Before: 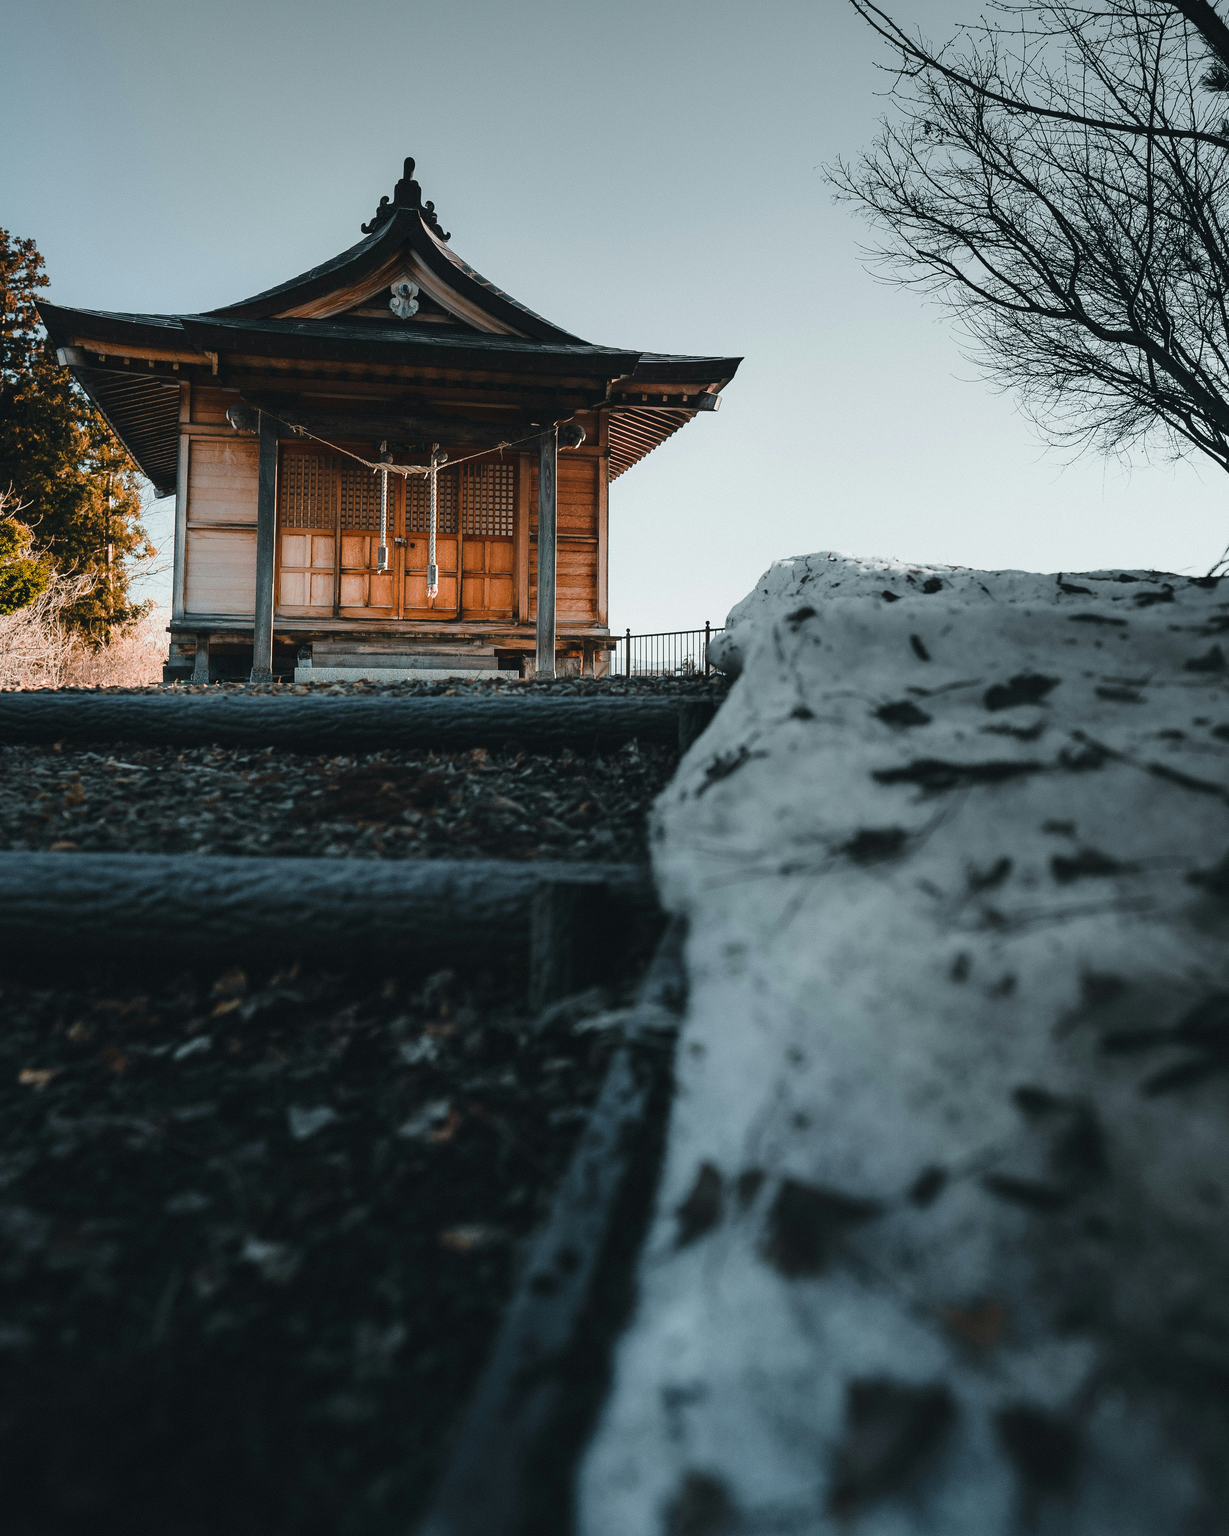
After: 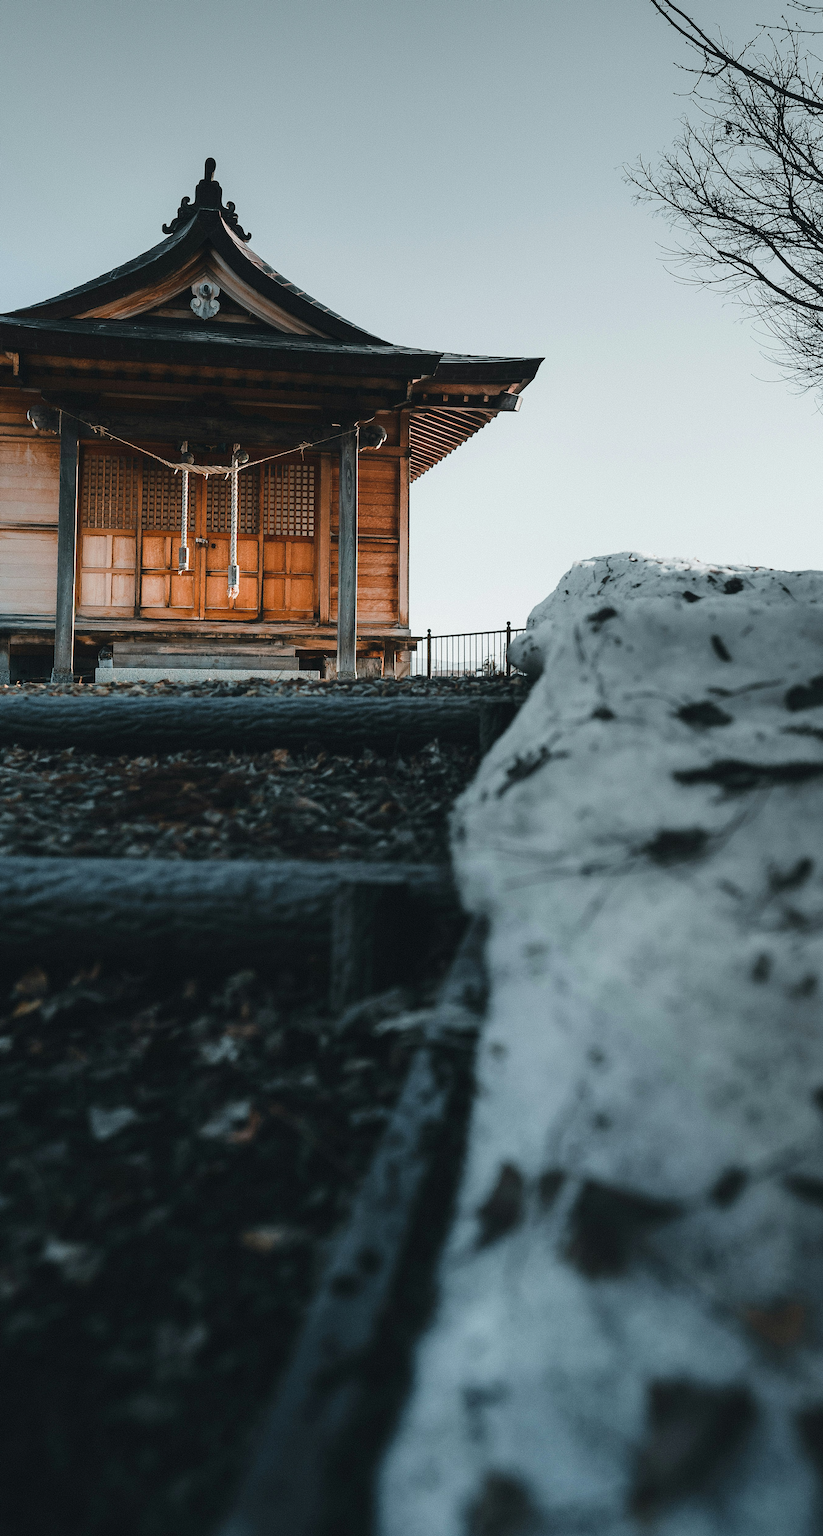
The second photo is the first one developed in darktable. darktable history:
crop and rotate: left 16.23%, right 16.737%
base curve: curves: ch0 [(0, 0) (0.472, 0.508) (1, 1)], preserve colors none
